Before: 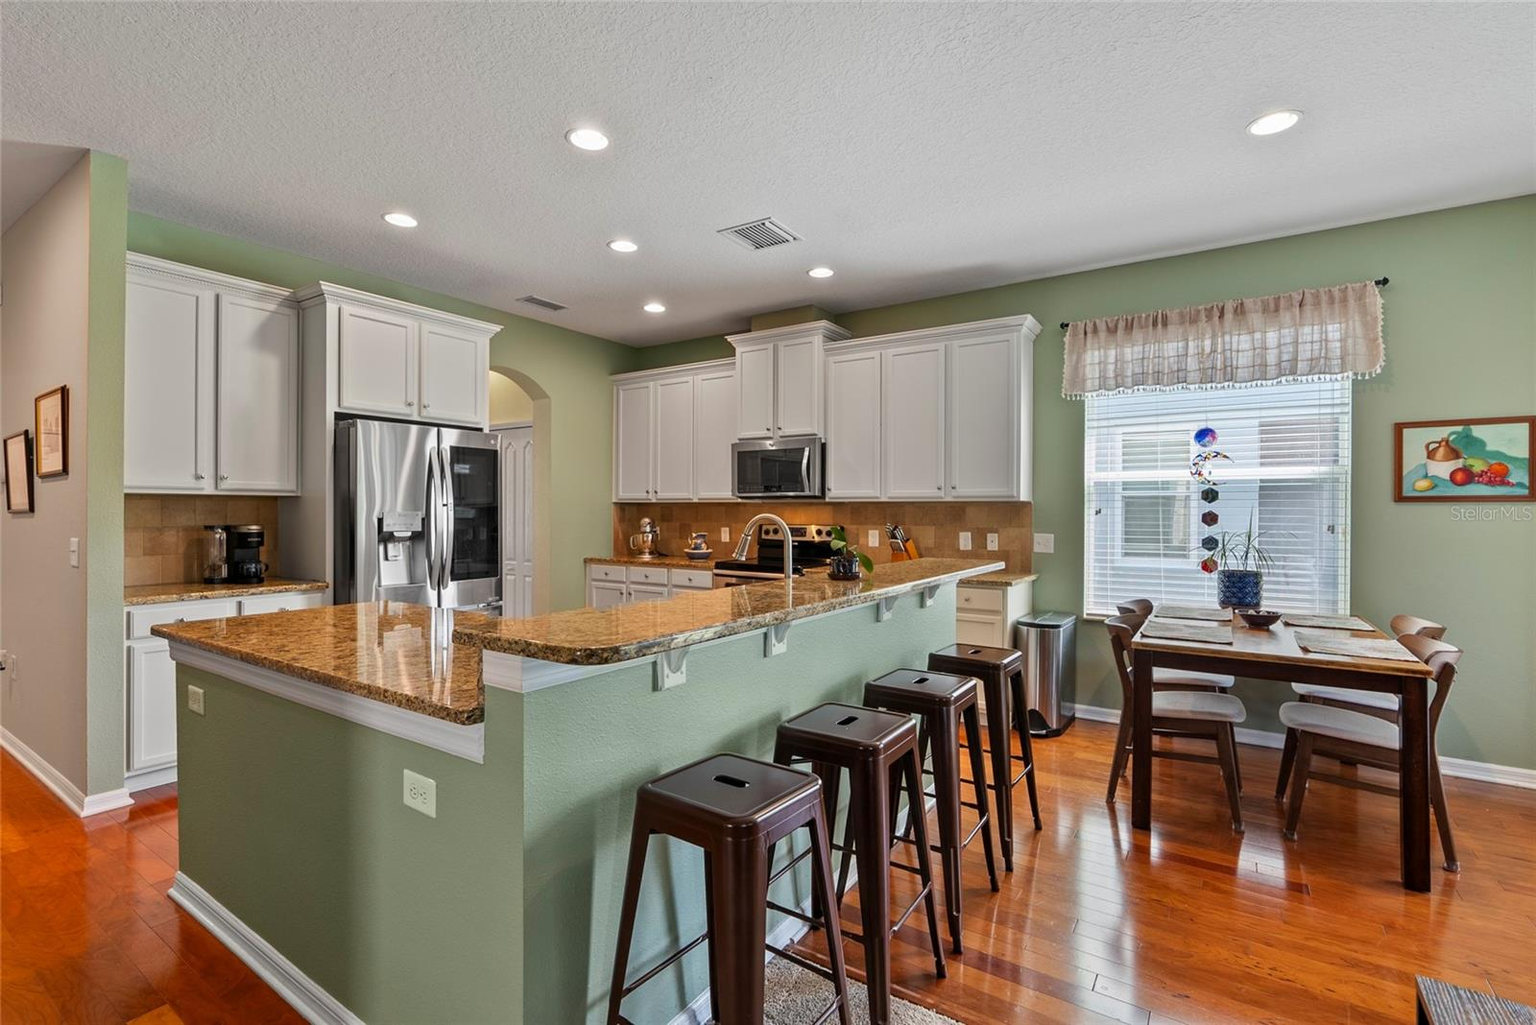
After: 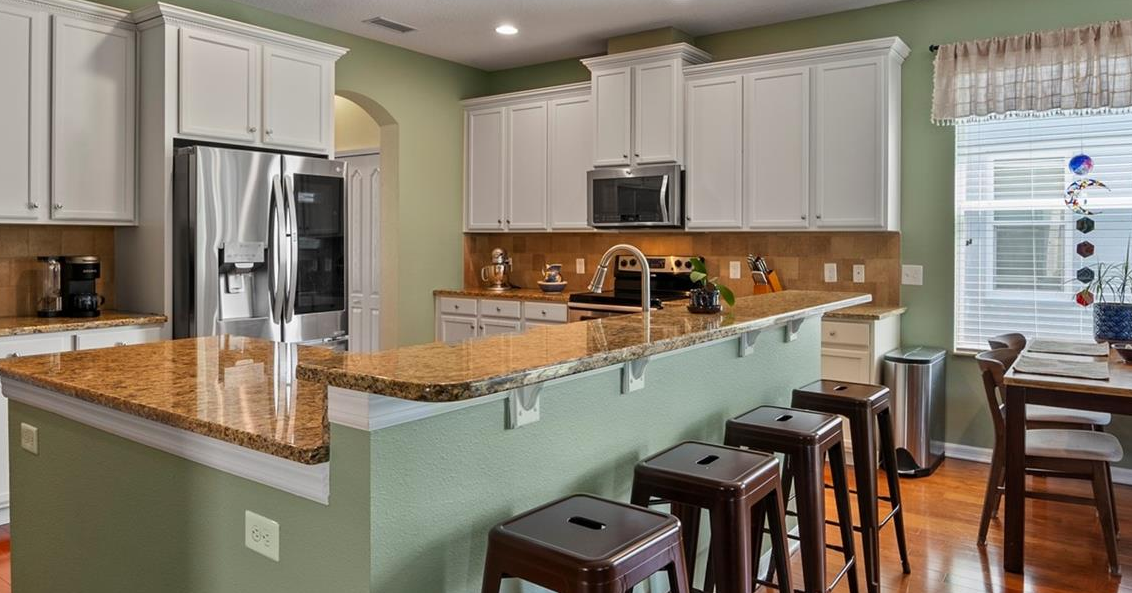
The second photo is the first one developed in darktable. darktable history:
crop: left 10.97%, top 27.268%, right 18.251%, bottom 17.128%
